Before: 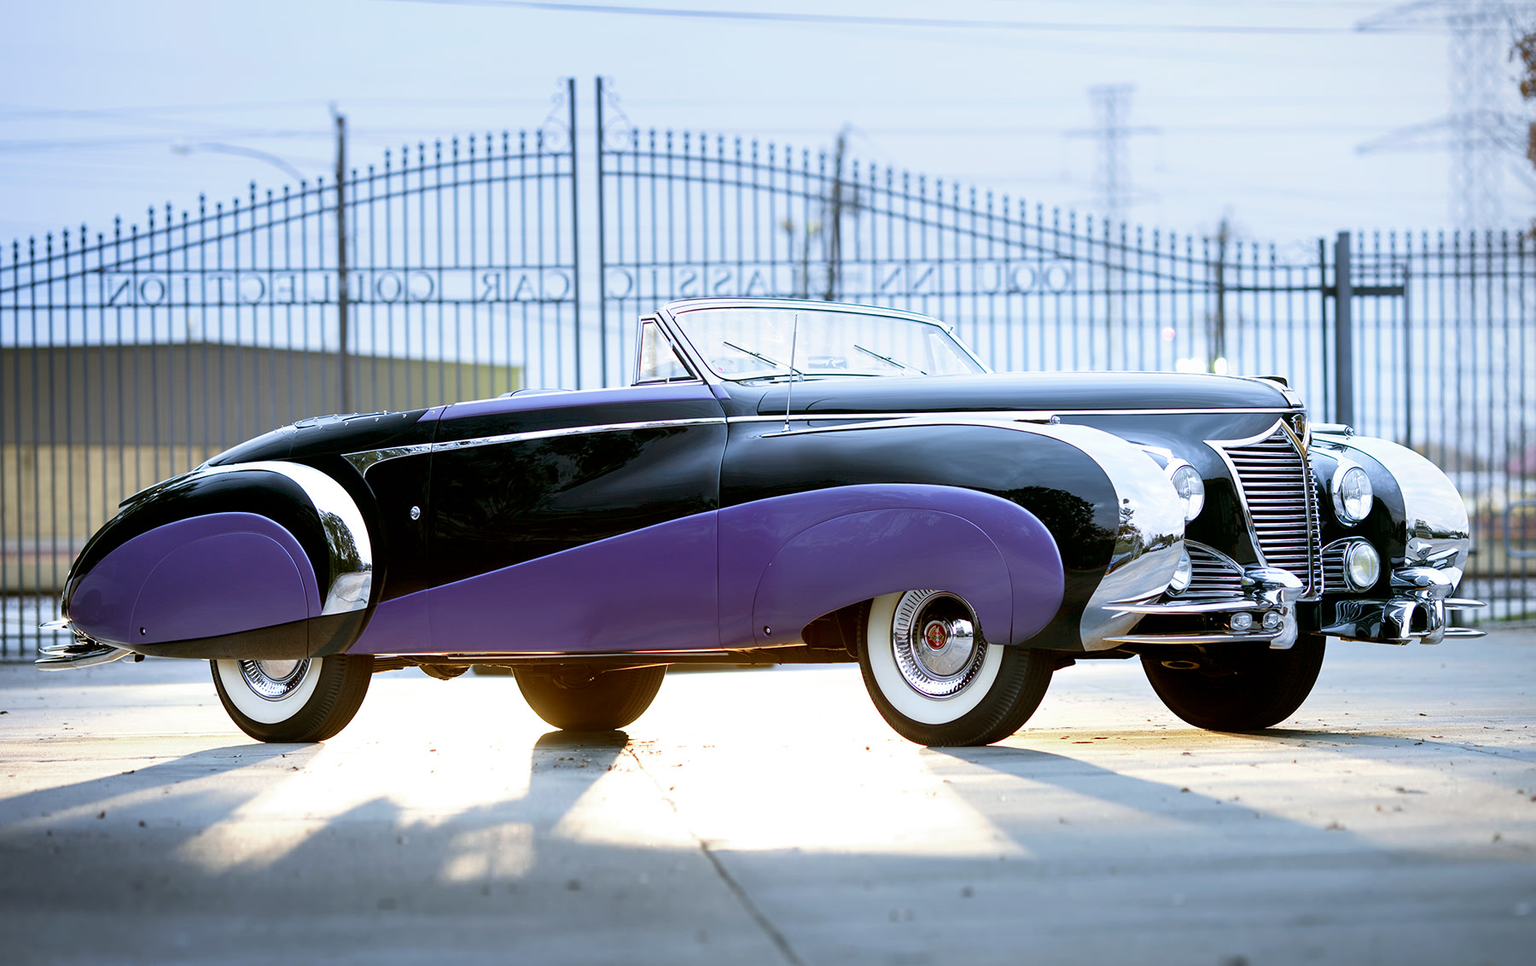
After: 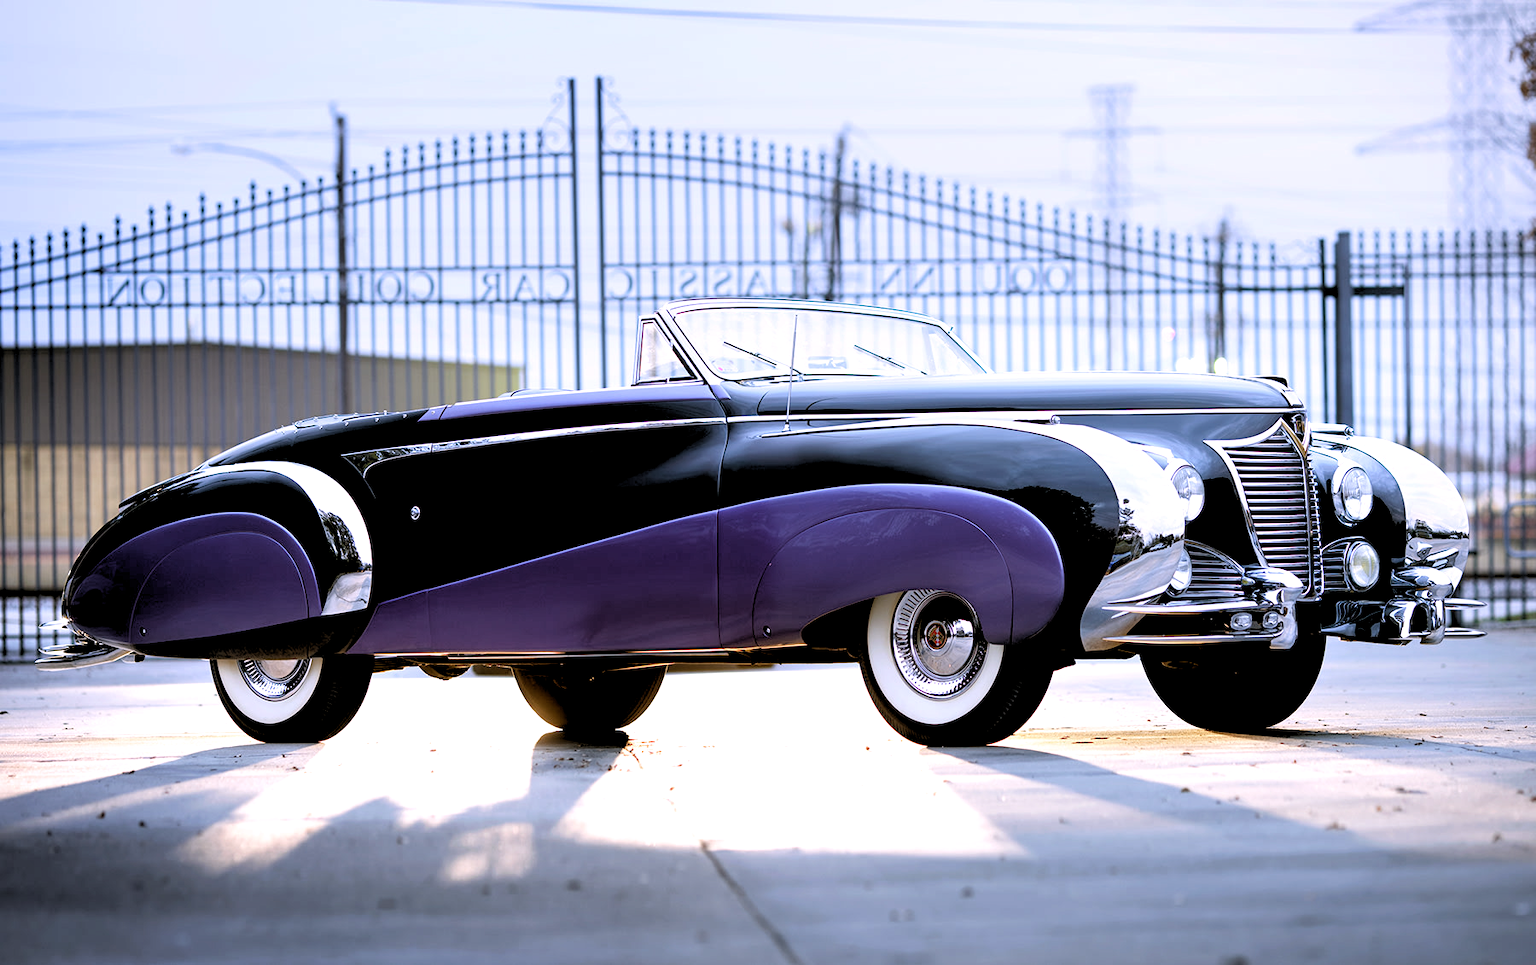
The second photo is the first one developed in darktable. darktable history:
rgb levels: levels [[0.034, 0.472, 0.904], [0, 0.5, 1], [0, 0.5, 1]]
white balance: red 1.05, blue 1.072
